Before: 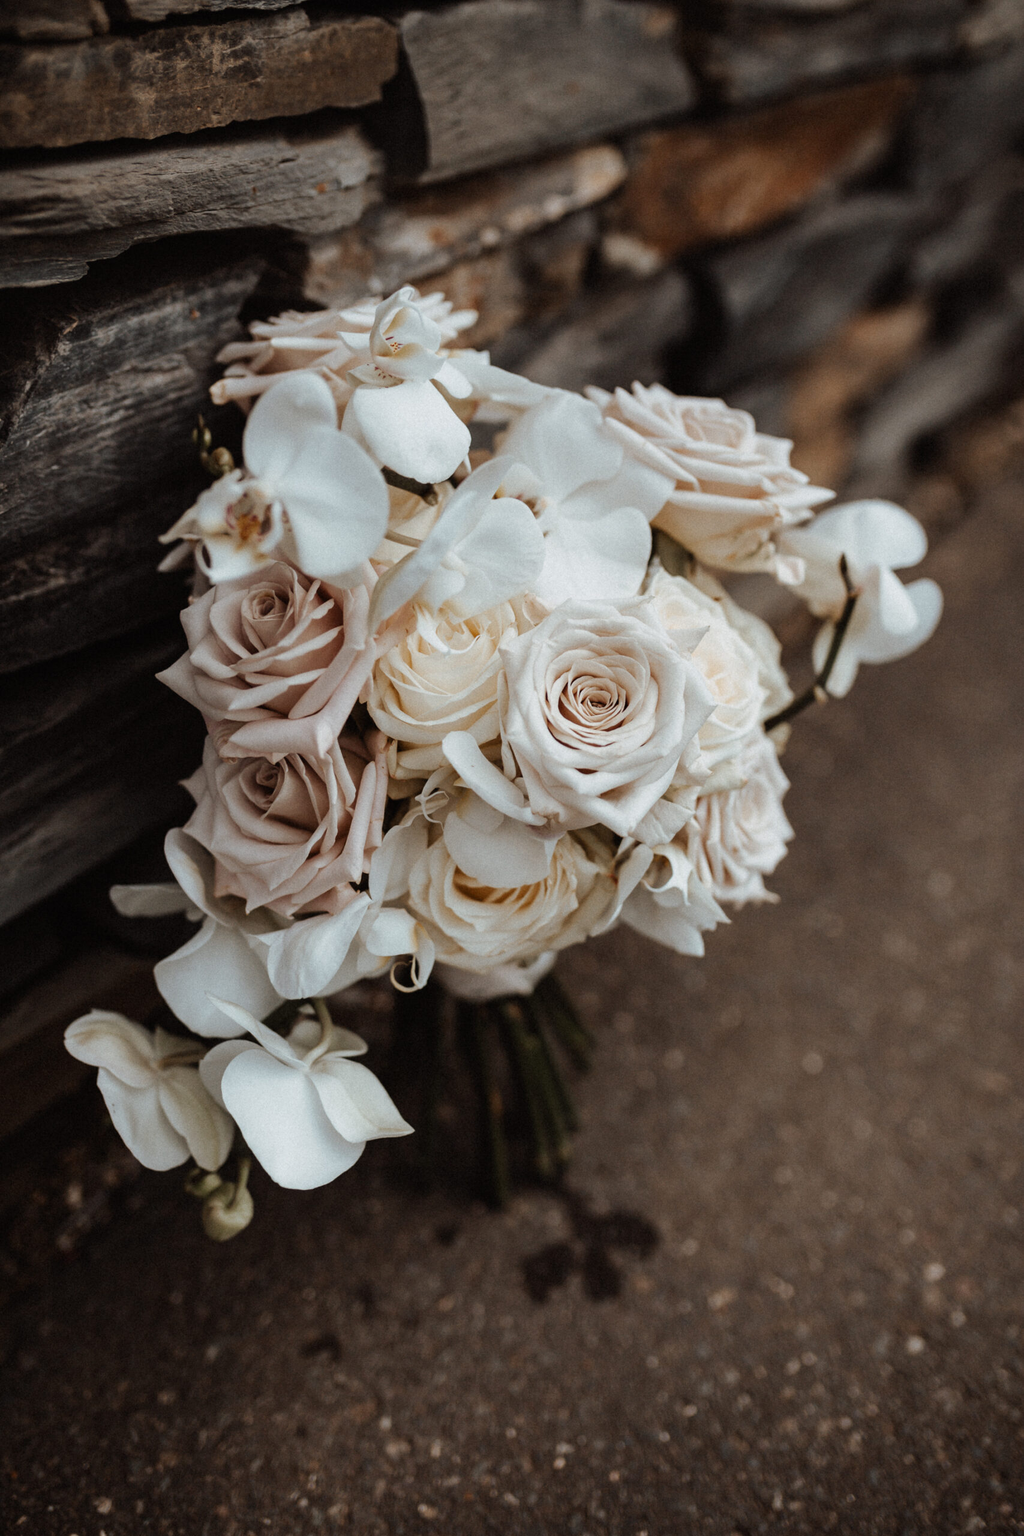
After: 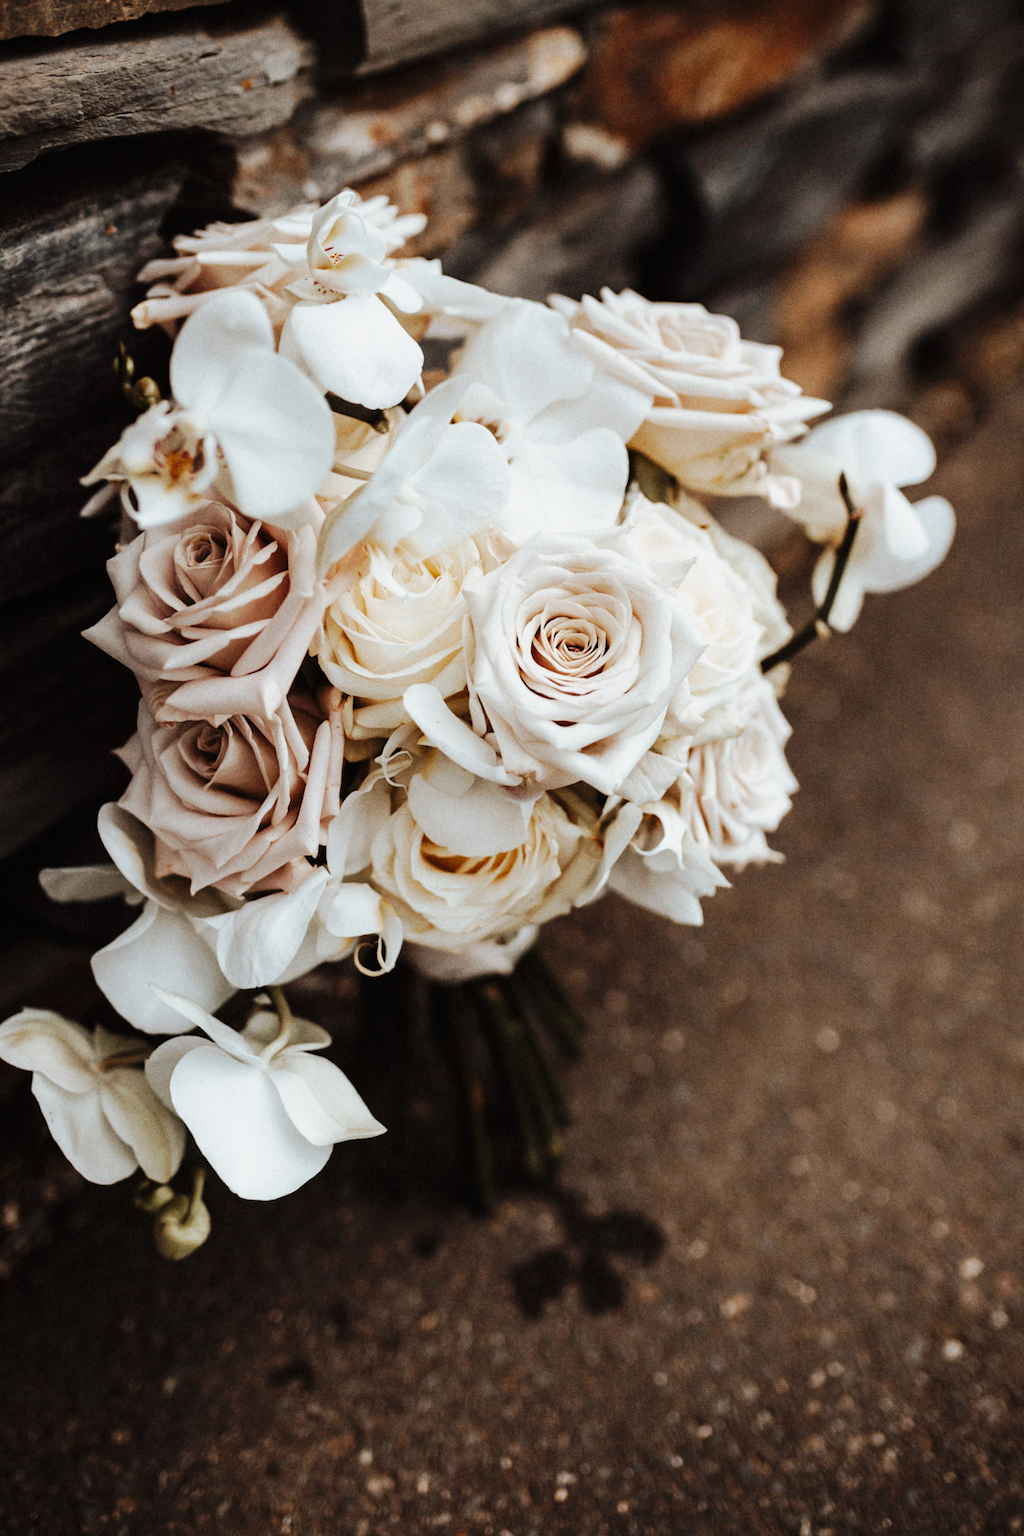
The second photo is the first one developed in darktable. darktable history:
base curve: curves: ch0 [(0, 0) (0.032, 0.025) (0.121, 0.166) (0.206, 0.329) (0.605, 0.79) (1, 1)], preserve colors none
crop and rotate: angle 1.96°, left 5.673%, top 5.673%
